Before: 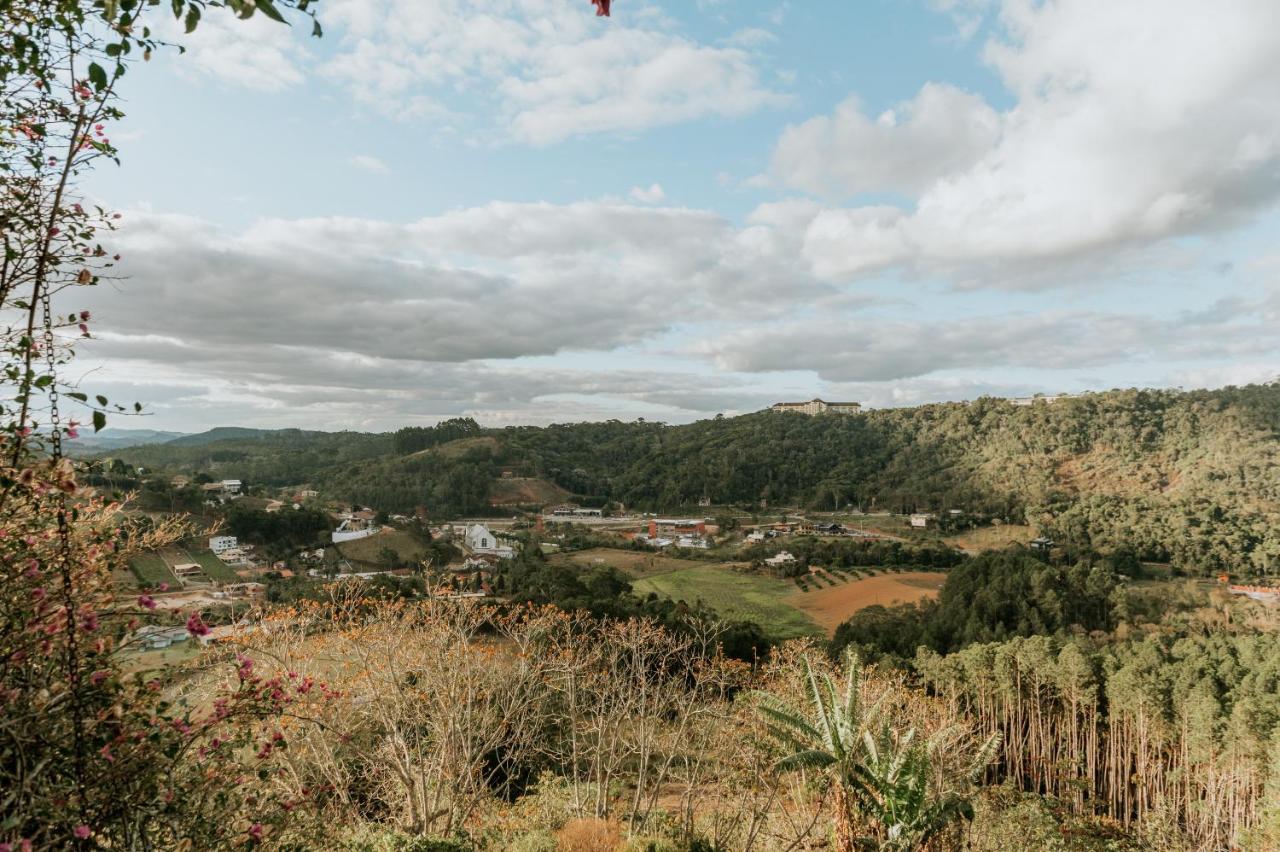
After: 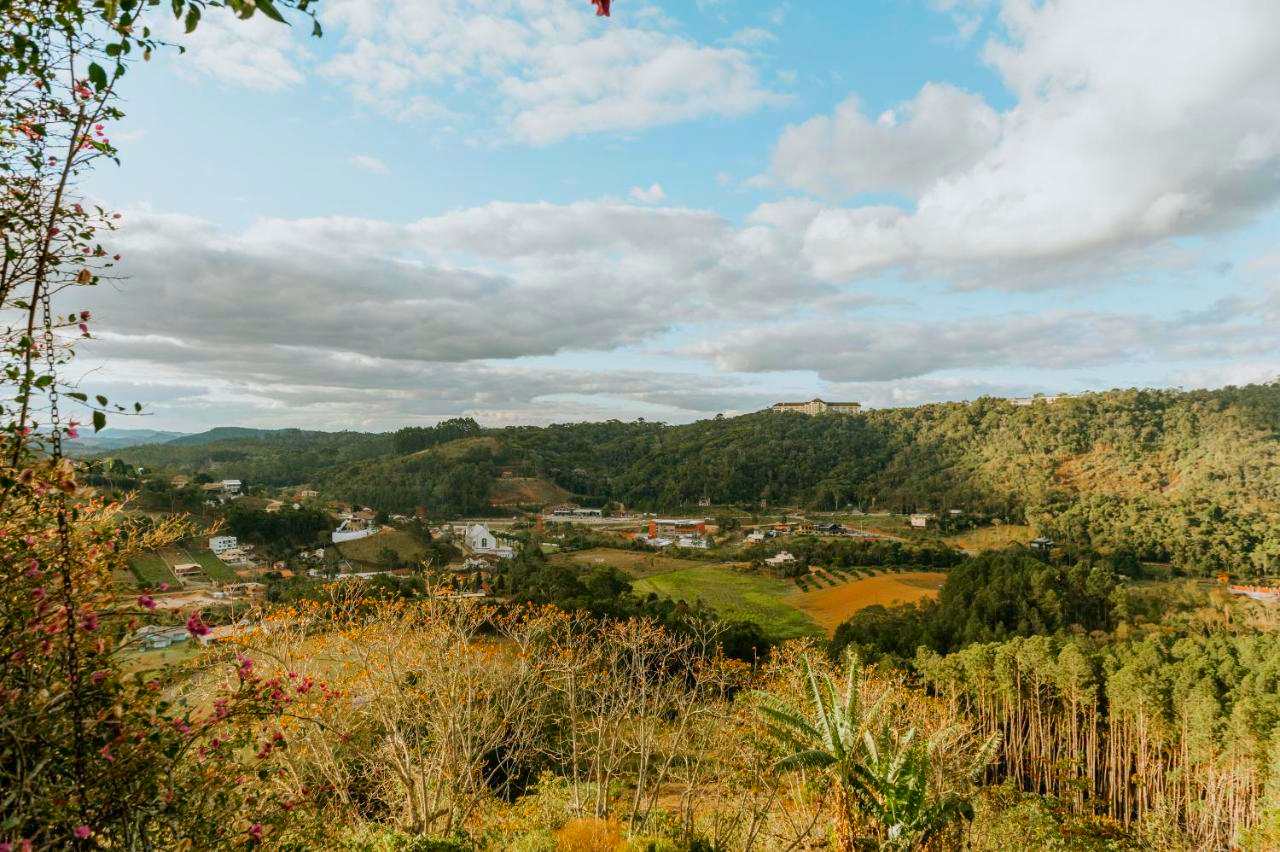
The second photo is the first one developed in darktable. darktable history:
color balance rgb: linear chroma grading › global chroma 49.346%, perceptual saturation grading › global saturation 0.997%
